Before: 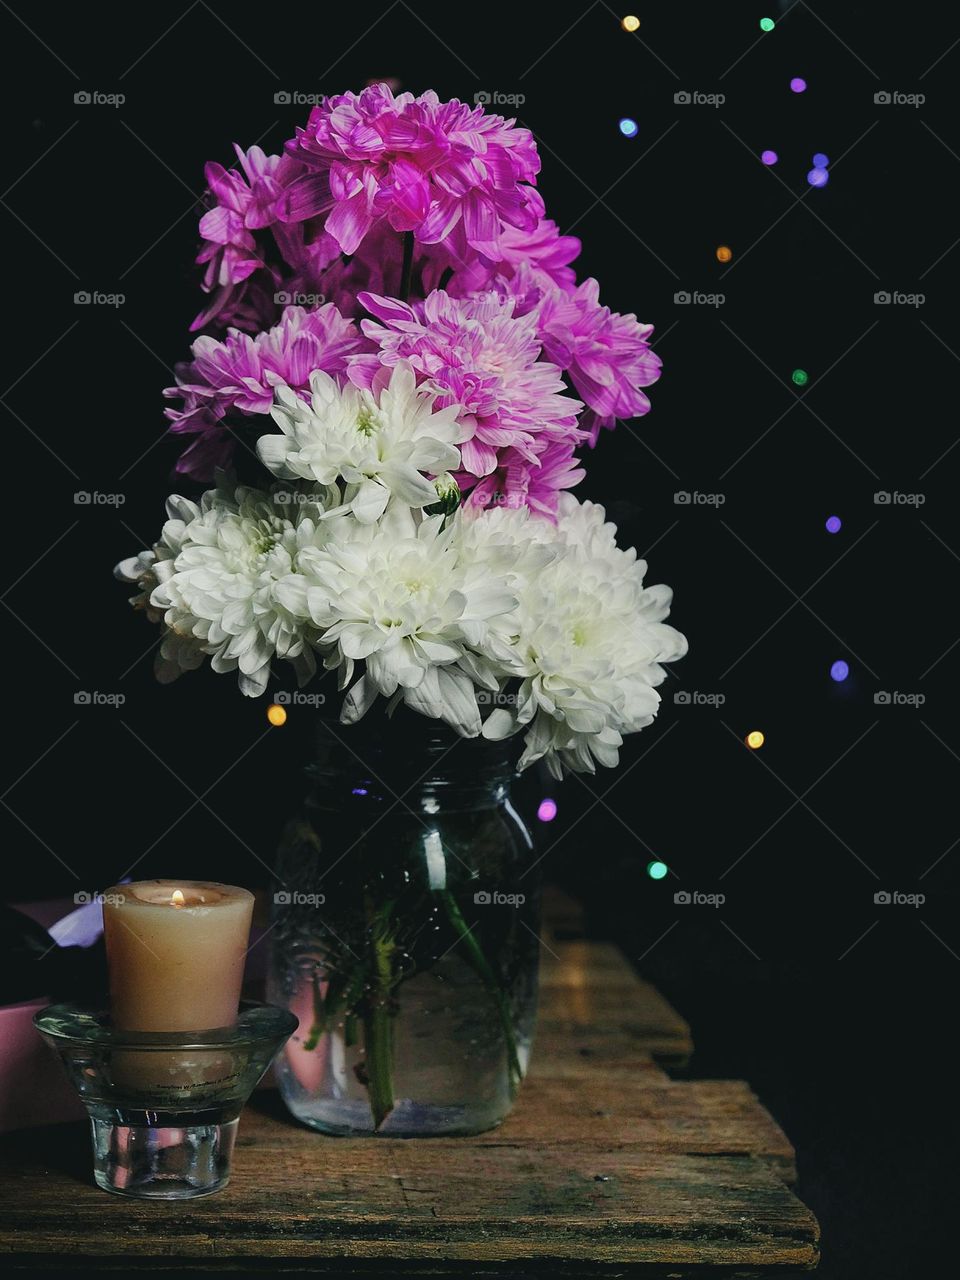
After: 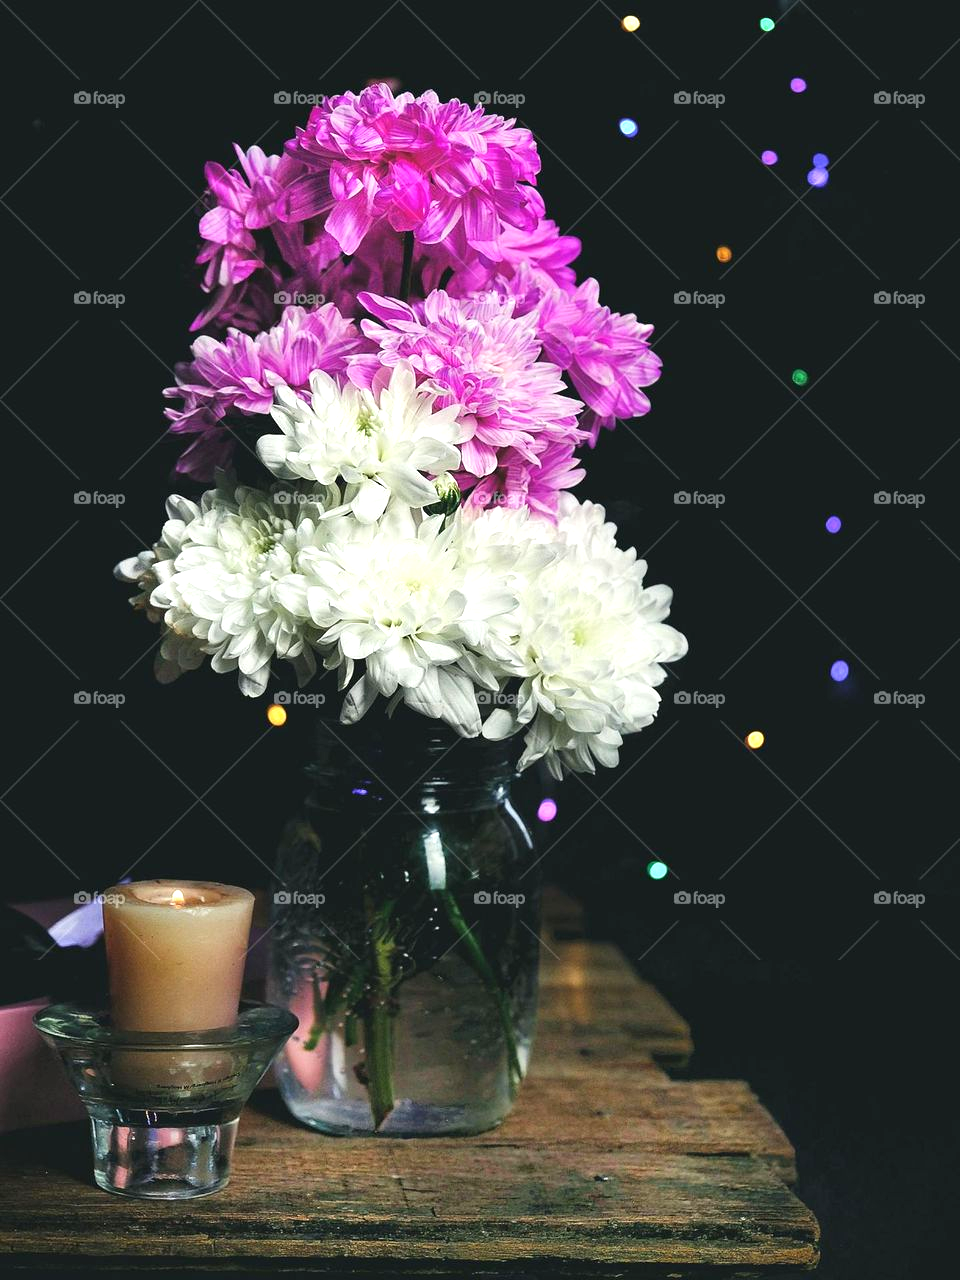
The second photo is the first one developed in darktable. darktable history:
exposure: black level correction 0, exposure 0.932 EV, compensate highlight preservation false
